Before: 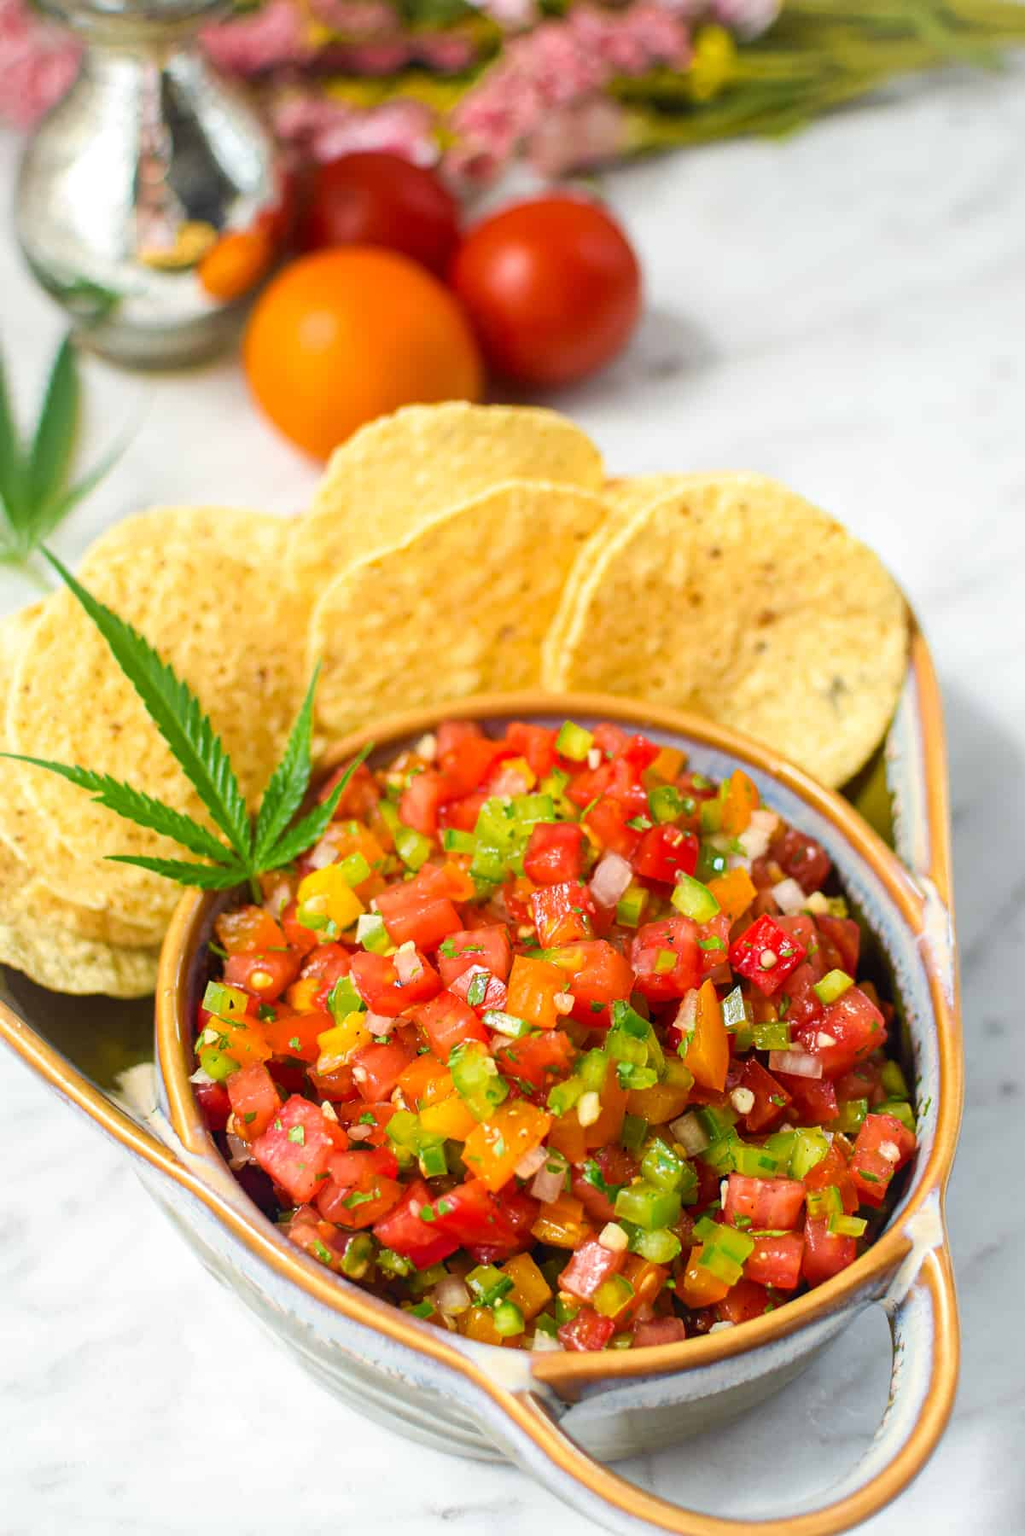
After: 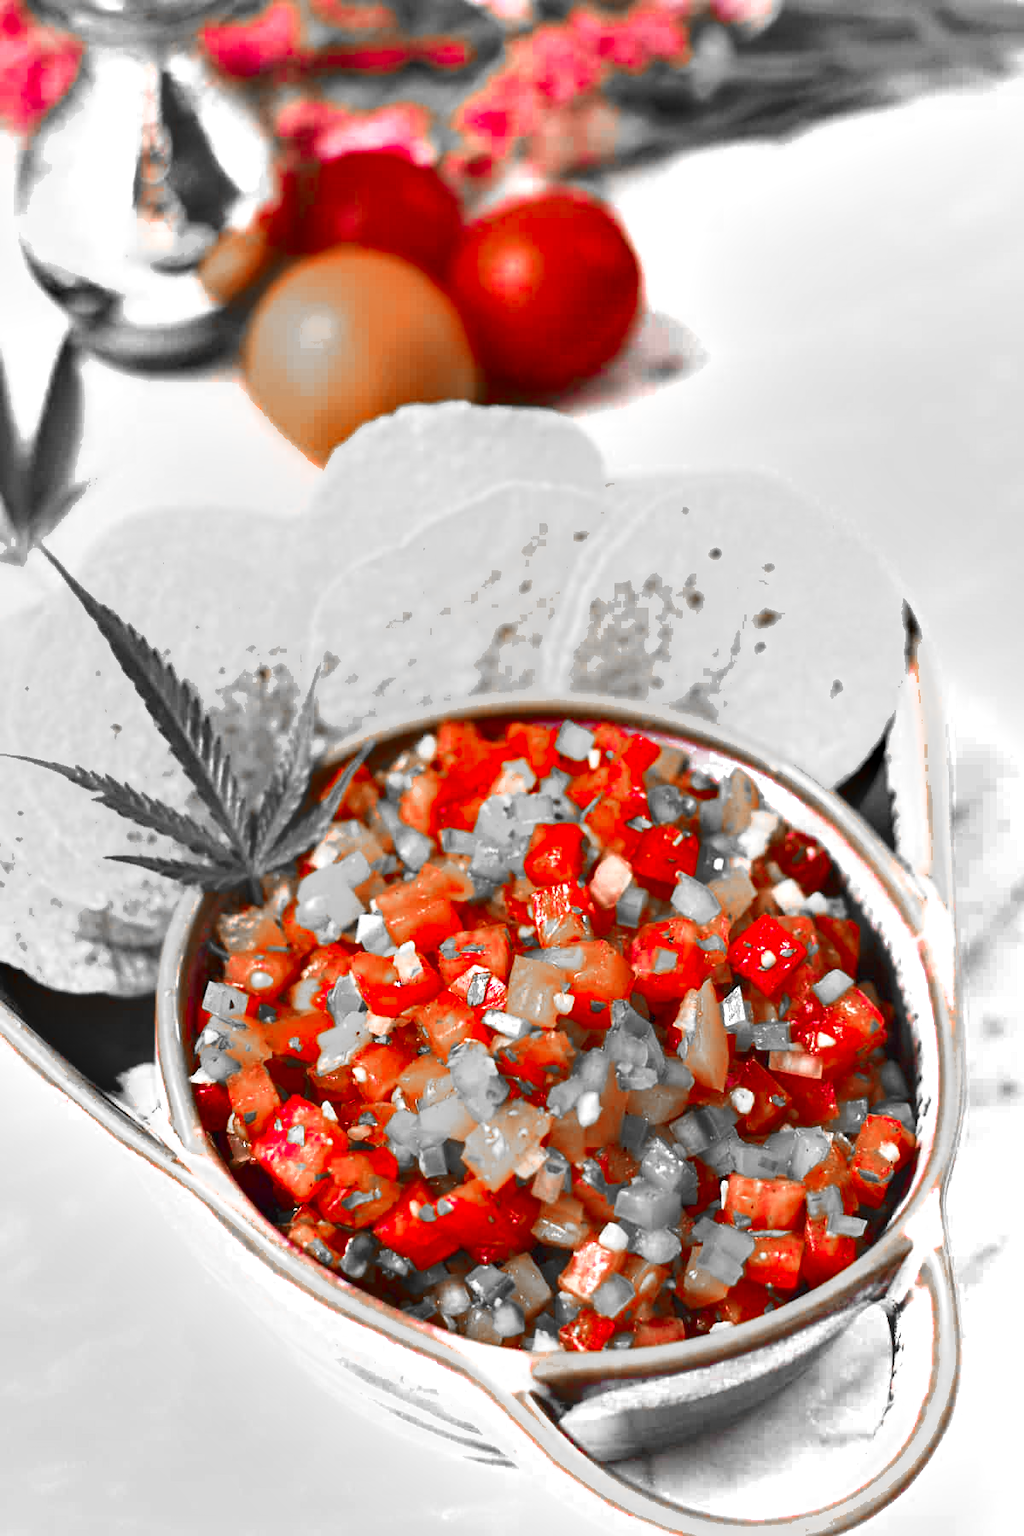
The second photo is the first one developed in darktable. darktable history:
color zones: curves: ch0 [(0, 0.352) (0.143, 0.407) (0.286, 0.386) (0.429, 0.431) (0.571, 0.829) (0.714, 0.853) (0.857, 0.833) (1, 0.352)]; ch1 [(0, 0.604) (0.072, 0.726) (0.096, 0.608) (0.205, 0.007) (0.571, -0.006) (0.839, -0.013) (0.857, -0.012) (1, 0.604)]
shadows and highlights: soften with gaussian
exposure: black level correction 0, exposure 1 EV, compensate highlight preservation false
